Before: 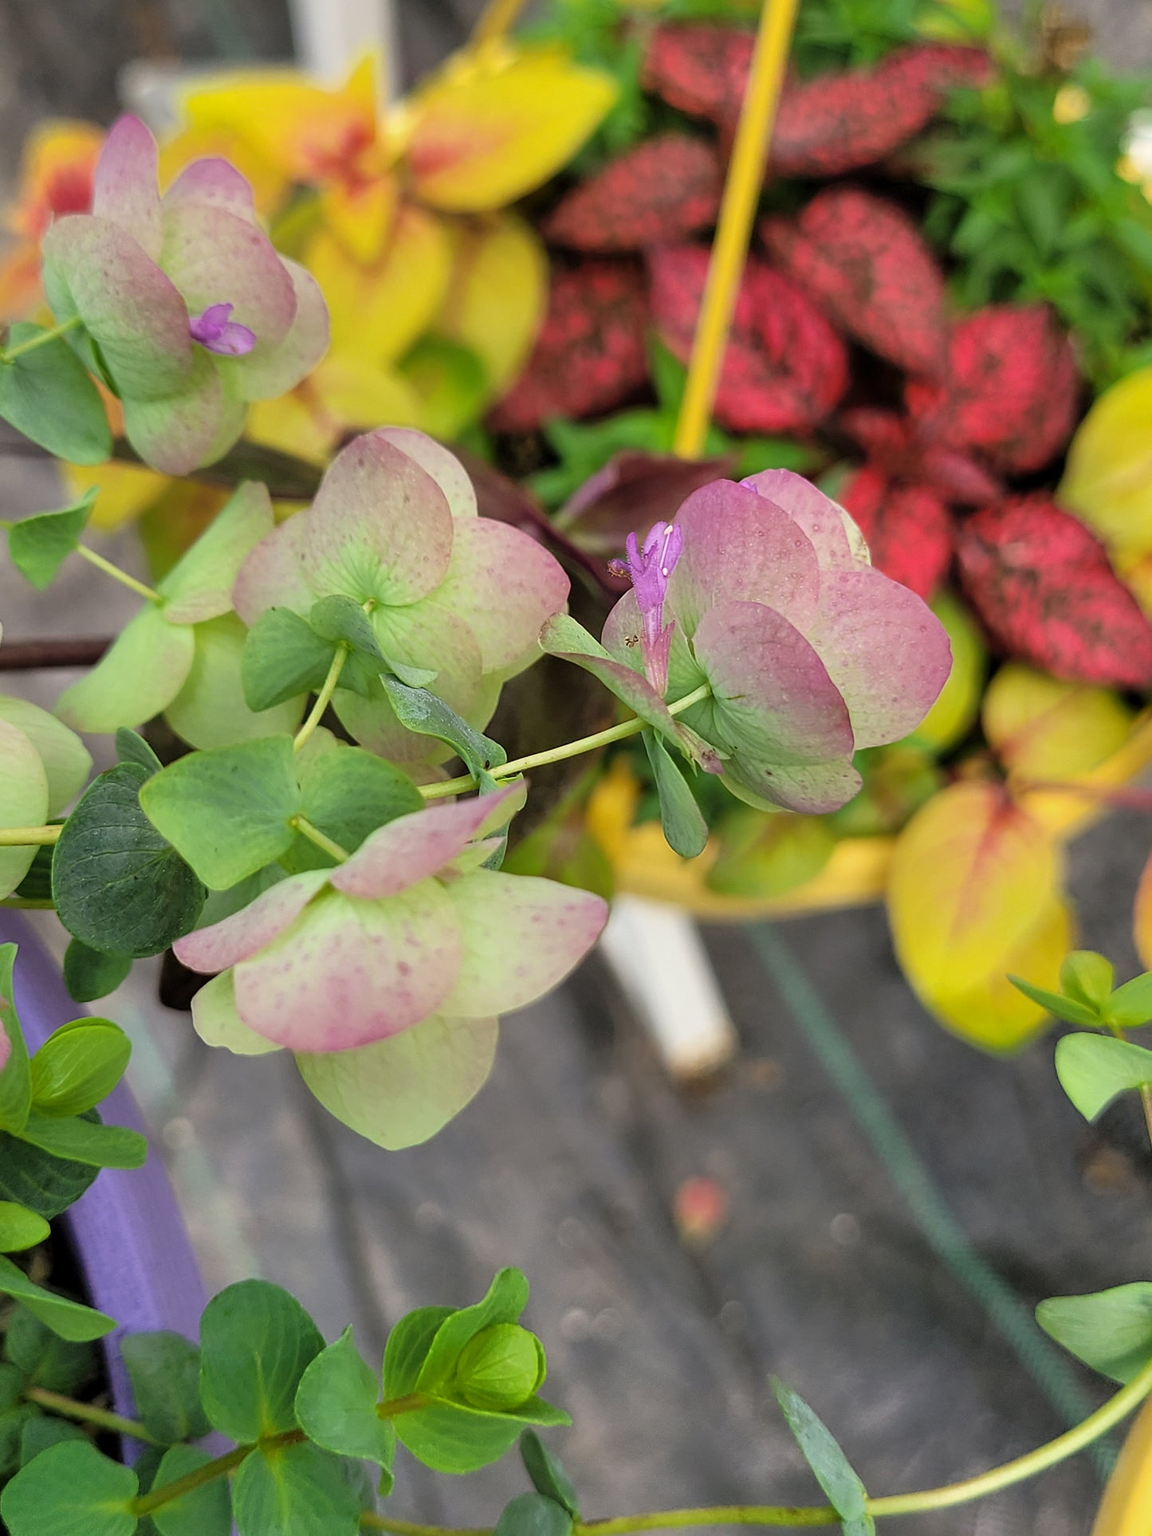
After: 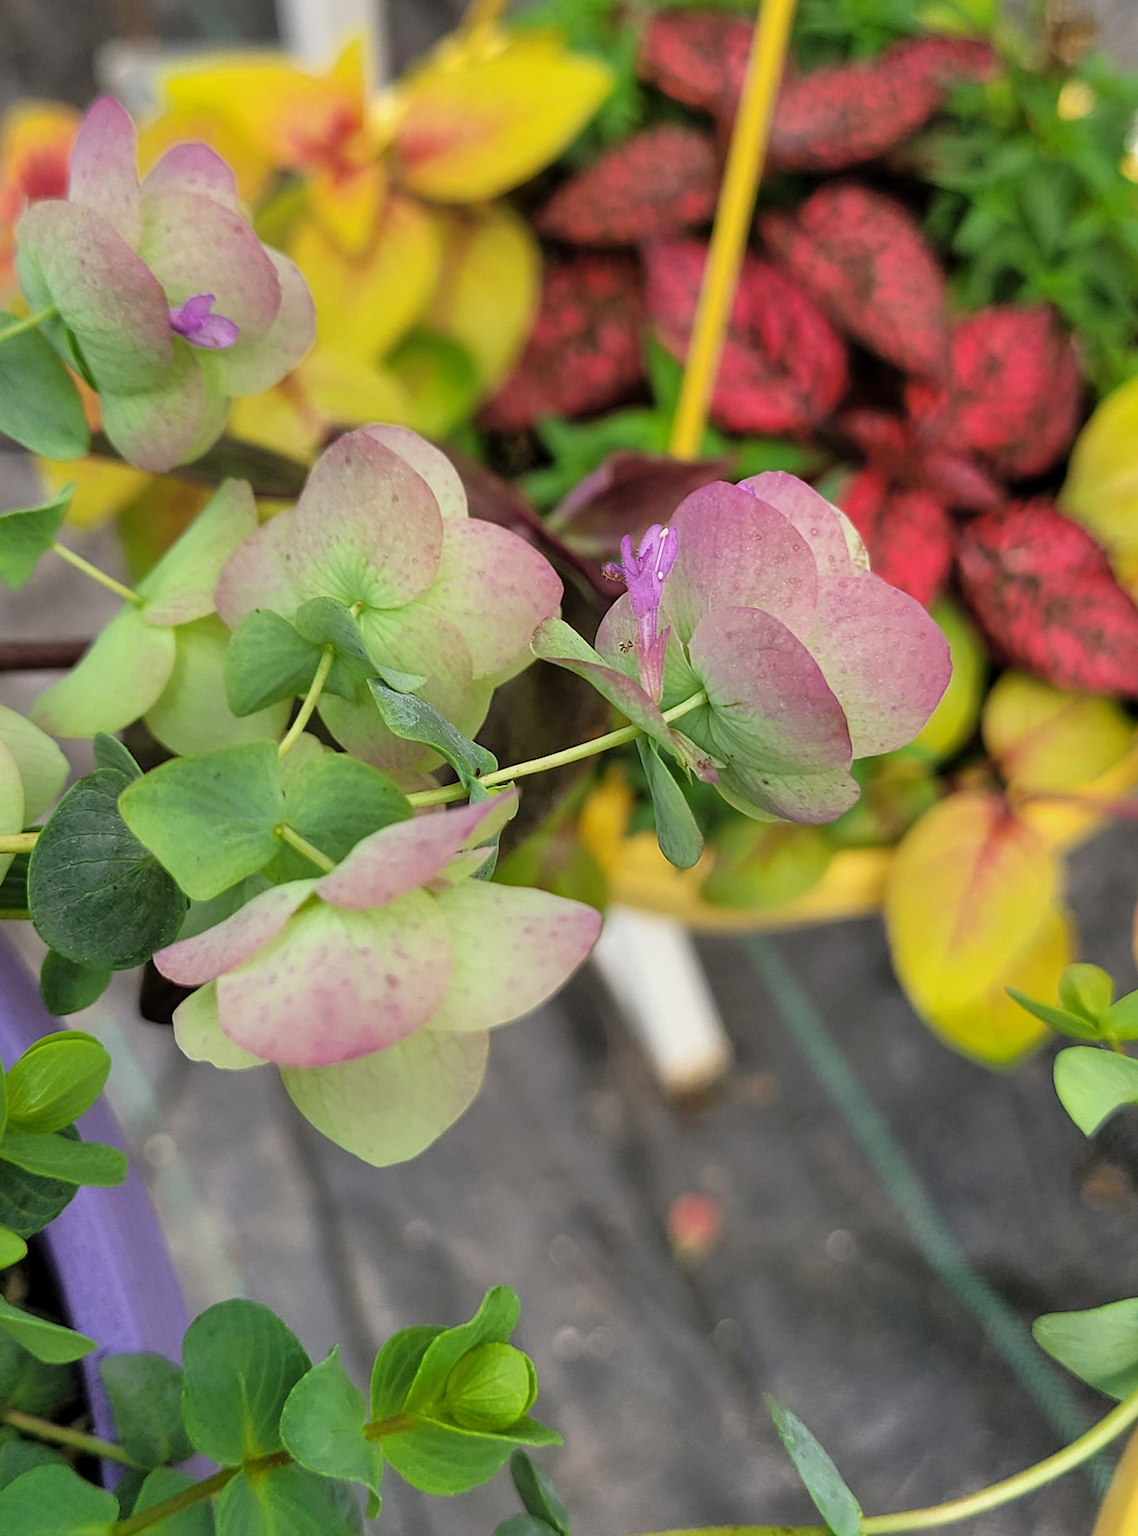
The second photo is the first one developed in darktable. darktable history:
shadows and highlights: shadows 30.86, highlights 0, soften with gaussian
crop and rotate: left 1.774%, right 0.633%, bottom 1.28%
rotate and perspective: rotation 0.174°, lens shift (vertical) 0.013, lens shift (horizontal) 0.019, shear 0.001, automatic cropping original format, crop left 0.007, crop right 0.991, crop top 0.016, crop bottom 0.997
